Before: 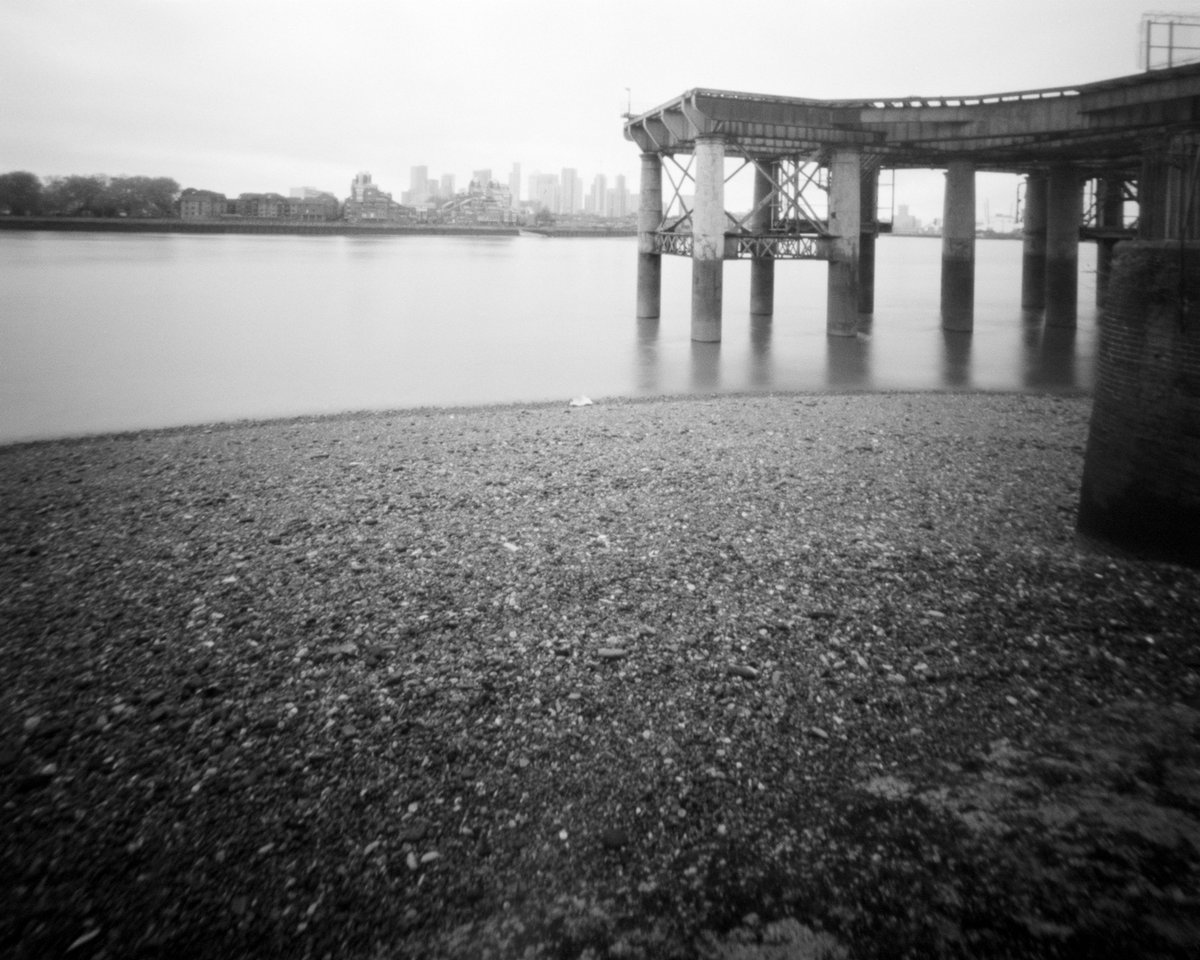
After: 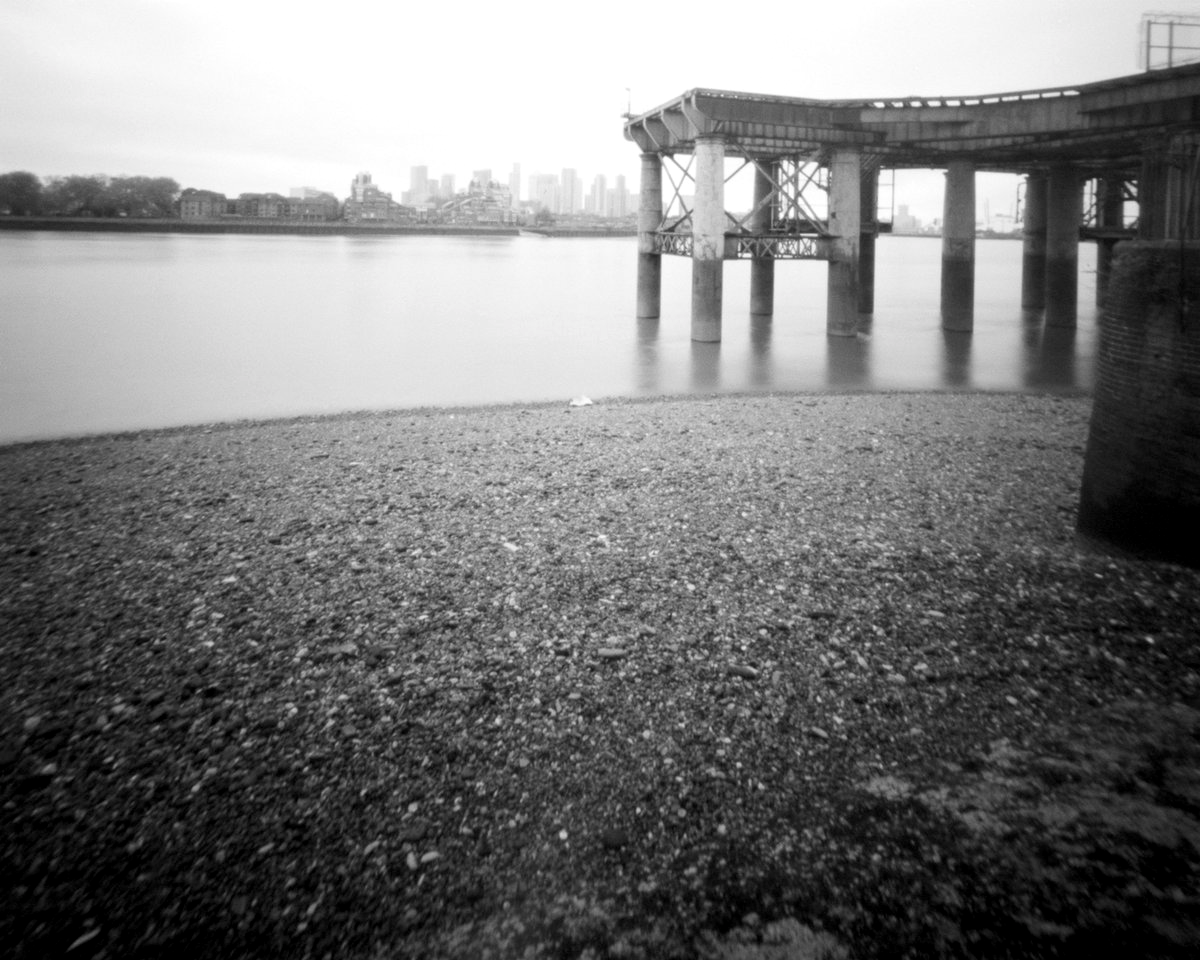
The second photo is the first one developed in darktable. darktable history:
exposure: black level correction 0.002, exposure 0.149 EV, compensate exposure bias true, compensate highlight preservation false
